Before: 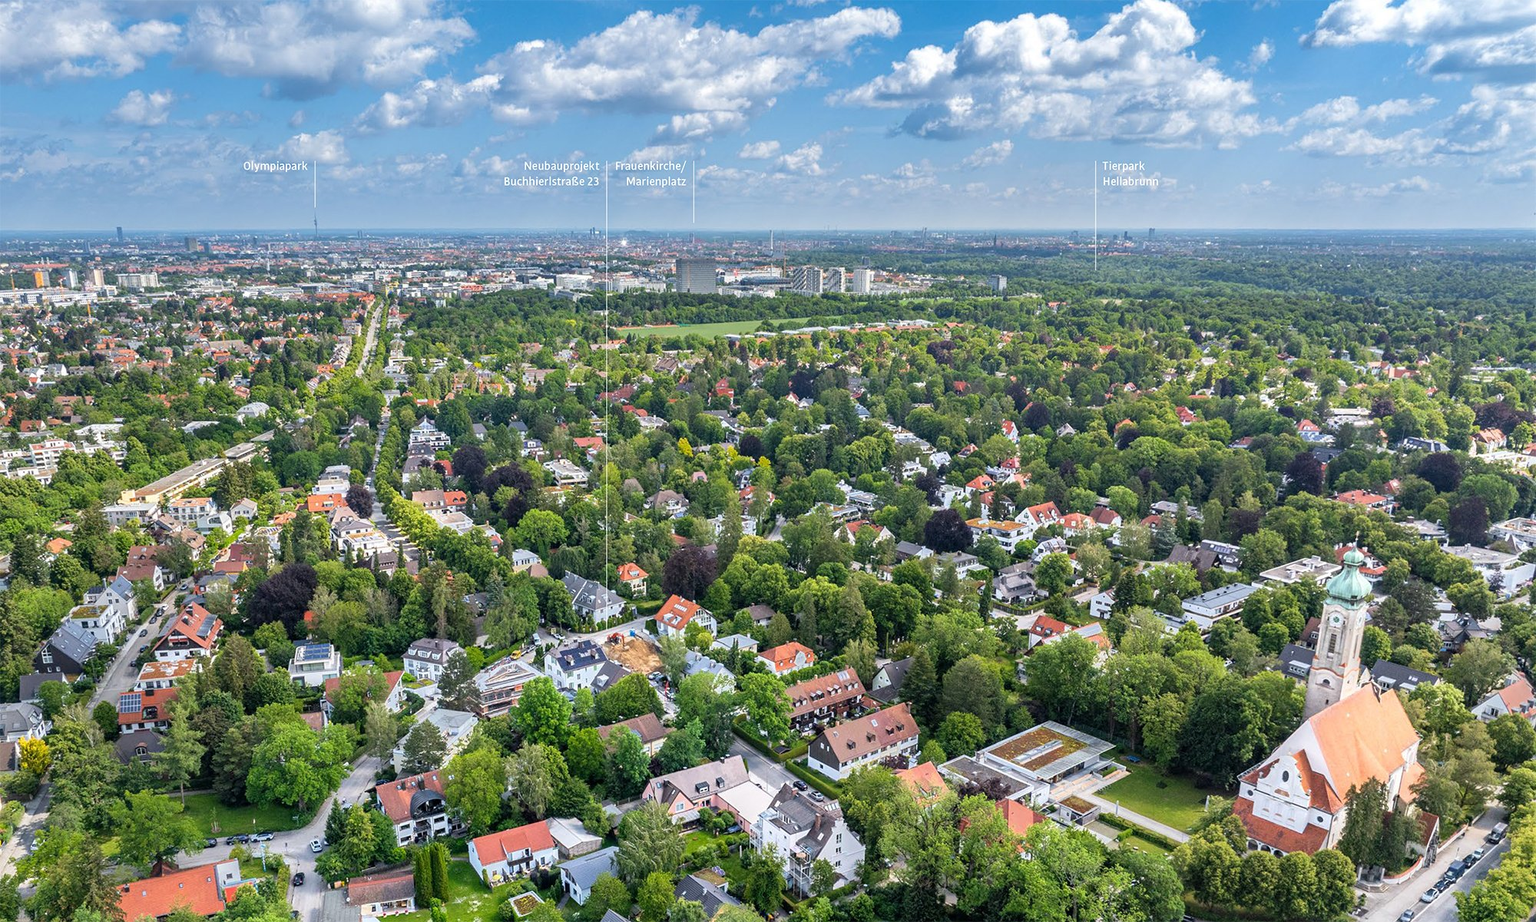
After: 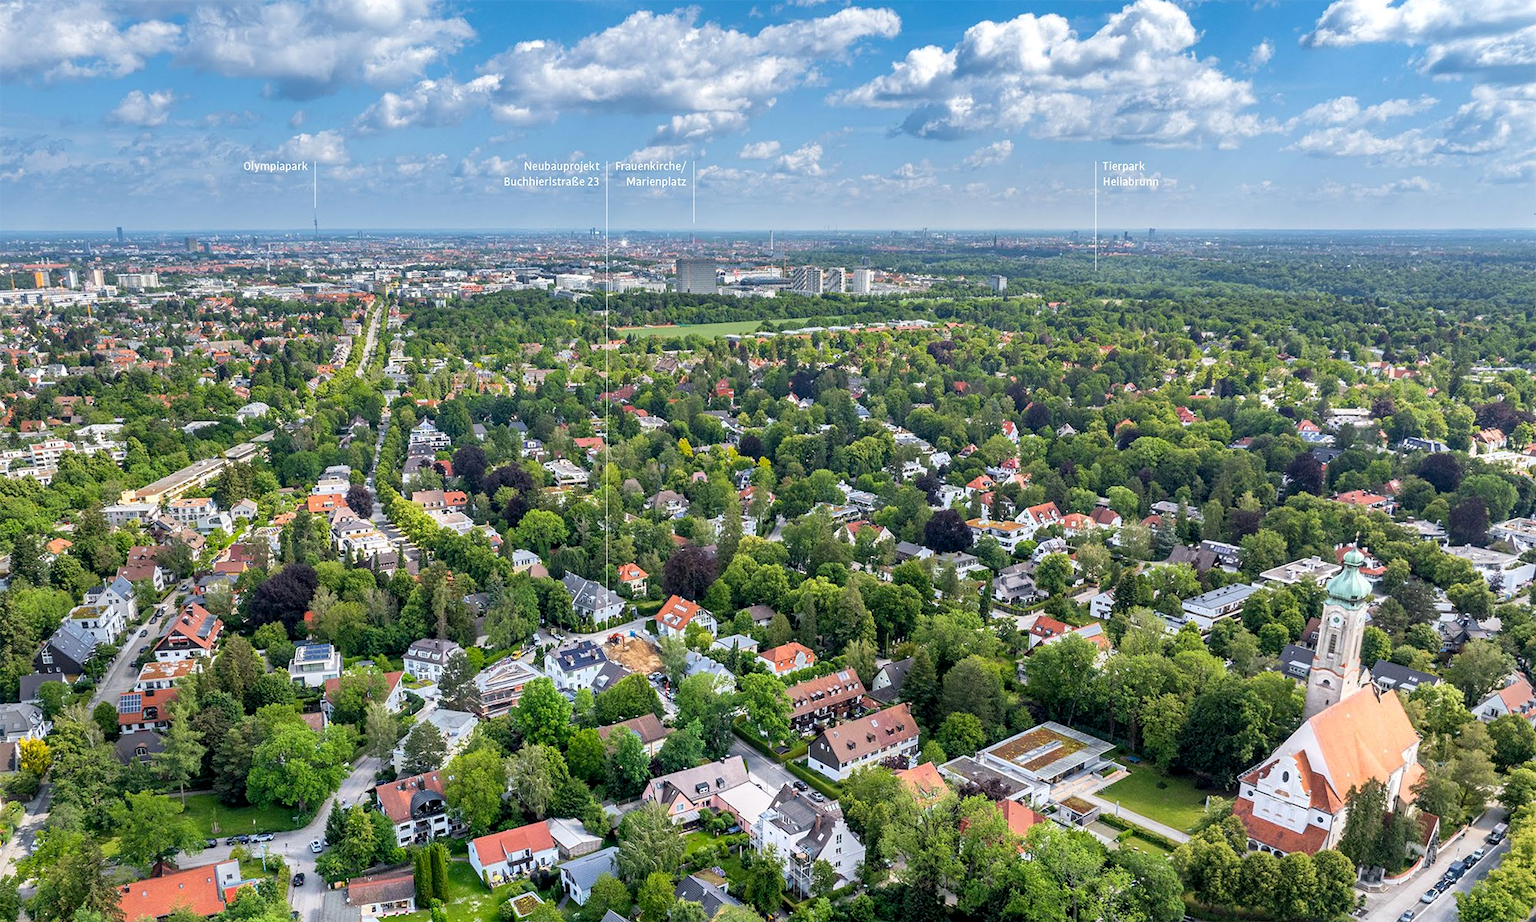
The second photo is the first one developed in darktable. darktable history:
exposure: black level correction 0.004, exposure 0.017 EV, compensate exposure bias true, compensate highlight preservation false
